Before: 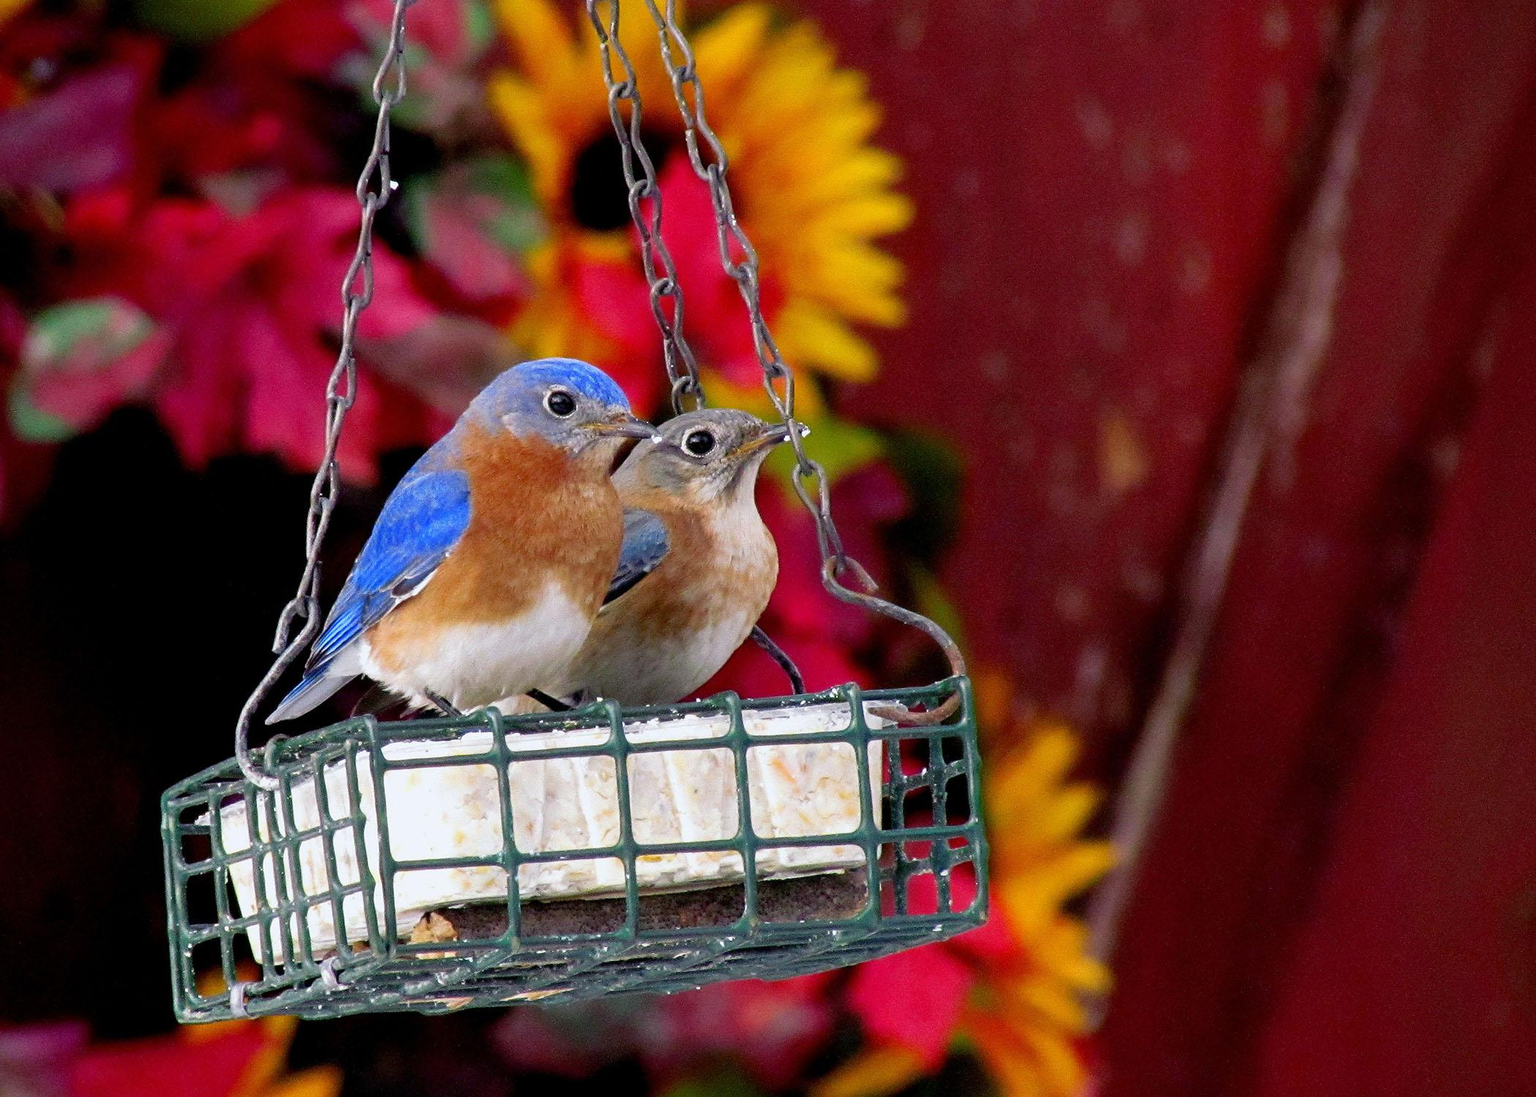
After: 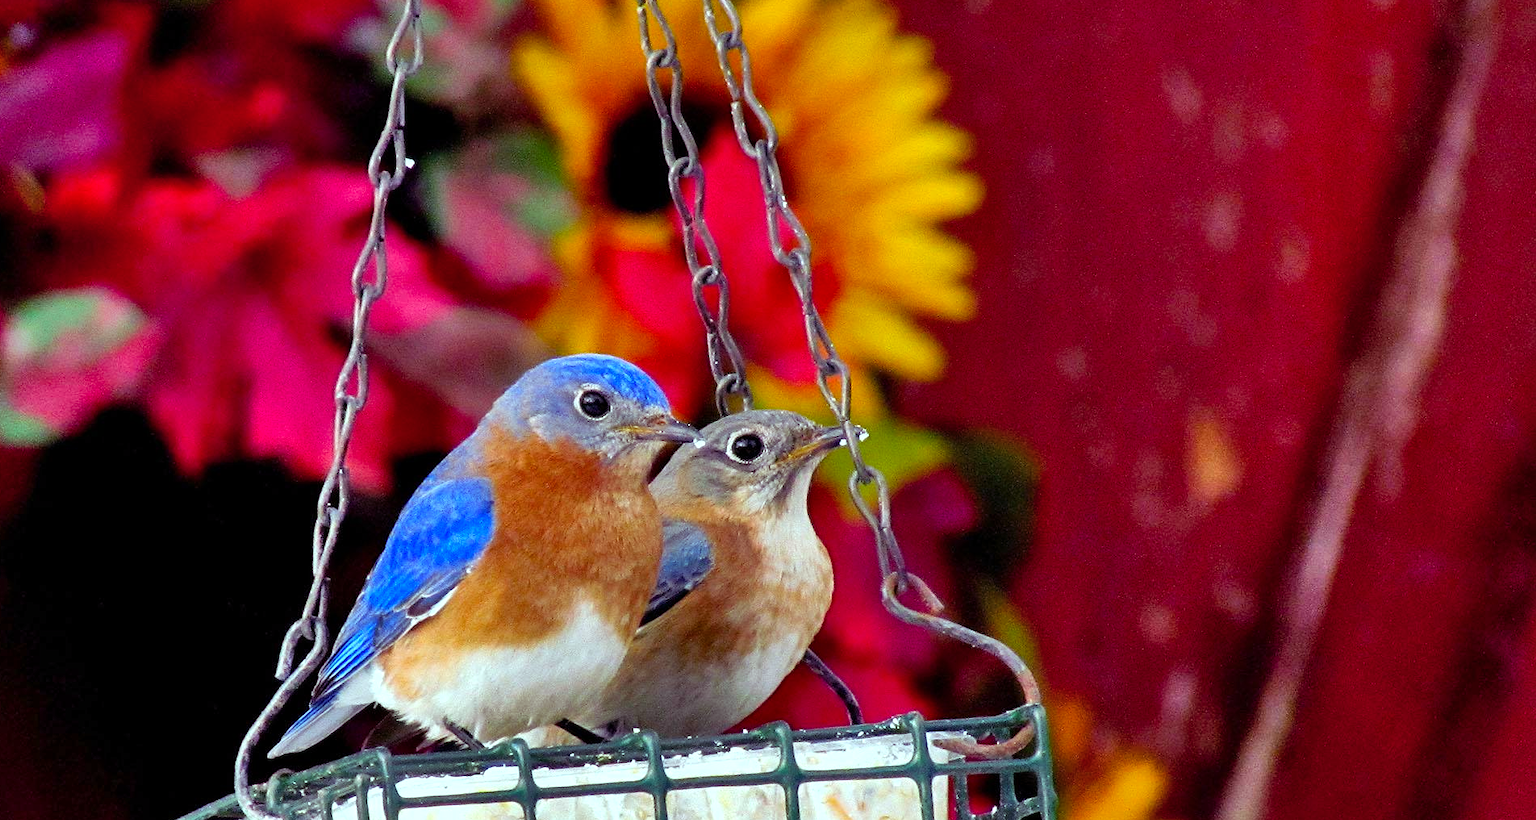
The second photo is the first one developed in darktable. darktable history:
shadows and highlights: soften with gaussian
color balance rgb: shadows lift › luminance 0.49%, shadows lift › chroma 6.83%, shadows lift › hue 300.29°, power › hue 208.98°, highlights gain › luminance 20.24%, highlights gain › chroma 2.73%, highlights gain › hue 173.85°, perceptual saturation grading › global saturation 18.05%
crop: left 1.509%, top 3.452%, right 7.696%, bottom 28.452%
